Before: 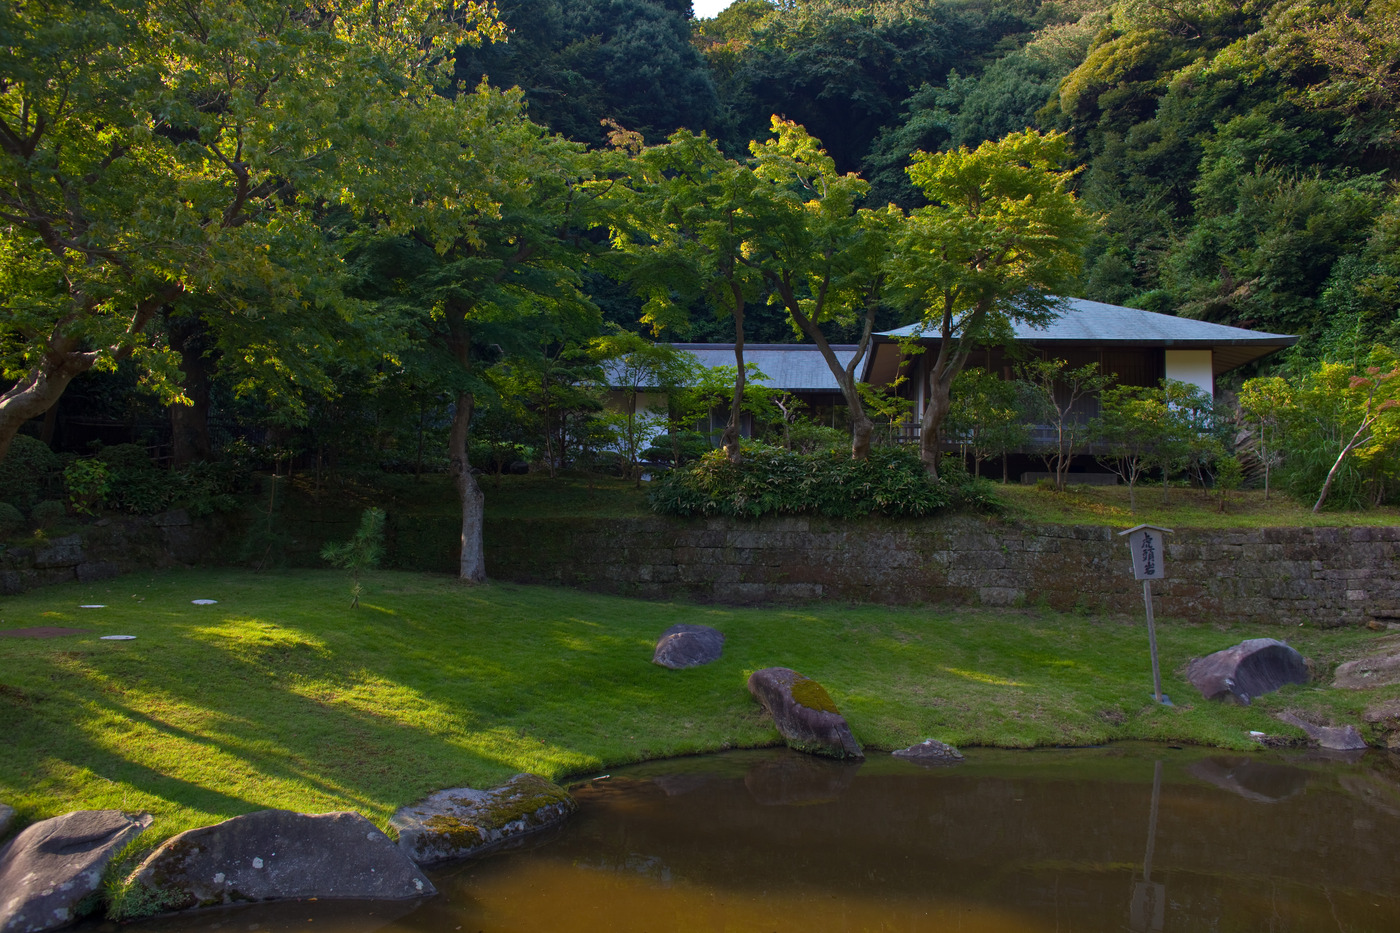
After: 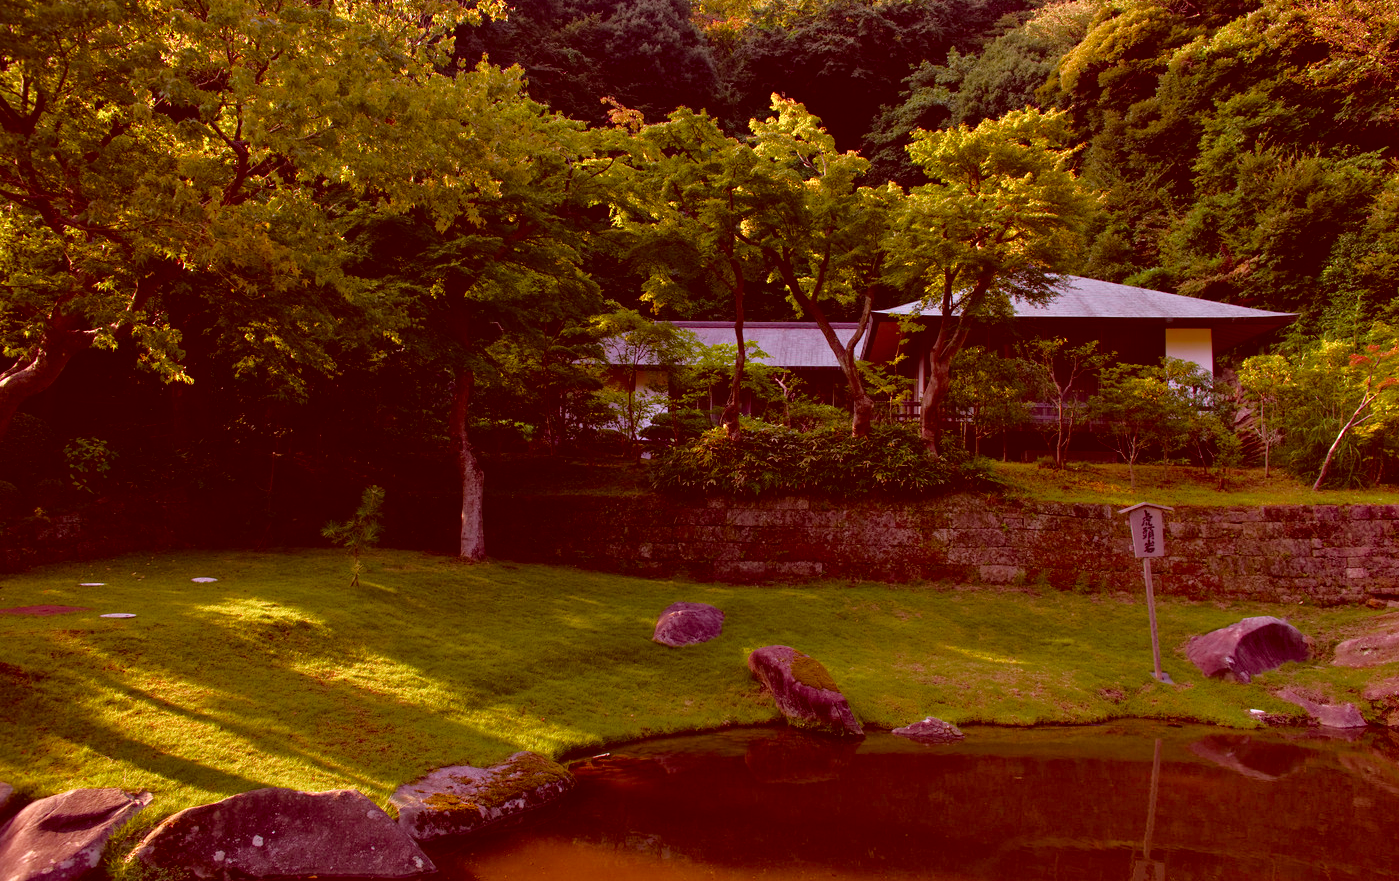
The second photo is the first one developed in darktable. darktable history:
color balance rgb: perceptual saturation grading › global saturation 25%, perceptual saturation grading › highlights -50%, perceptual saturation grading › shadows 30%, perceptual brilliance grading › global brilliance 12%, global vibrance 20%
crop and rotate: top 2.479%, bottom 3.018%
tone curve: curves: ch0 [(0, 0) (0.126, 0.061) (0.362, 0.382) (0.498, 0.498) (0.706, 0.712) (1, 1)]; ch1 [(0, 0) (0.5, 0.522) (0.55, 0.586) (1, 1)]; ch2 [(0, 0) (0.44, 0.424) (0.5, 0.482) (0.537, 0.538) (1, 1)], color space Lab, independent channels, preserve colors none
color correction: highlights a* 9.03, highlights b* 8.71, shadows a* 40, shadows b* 40, saturation 0.8
